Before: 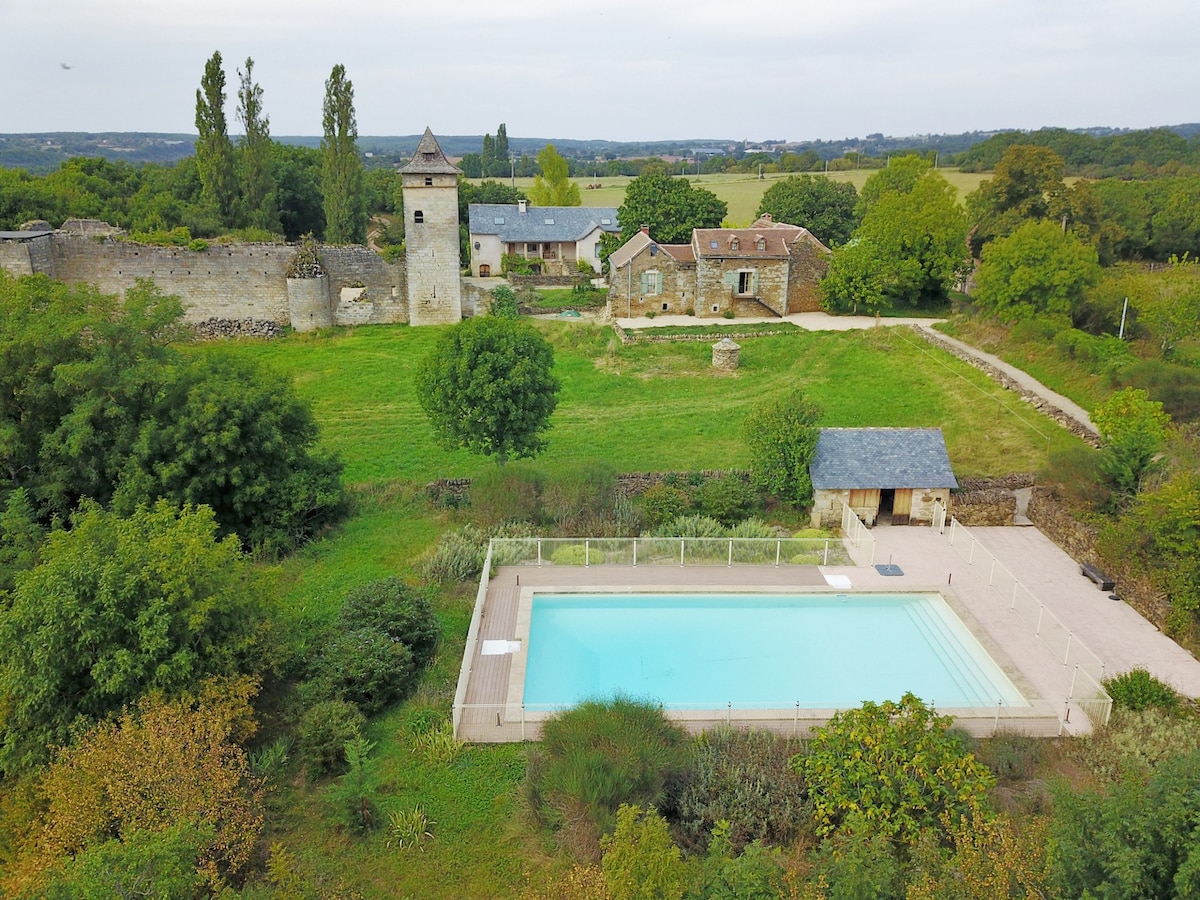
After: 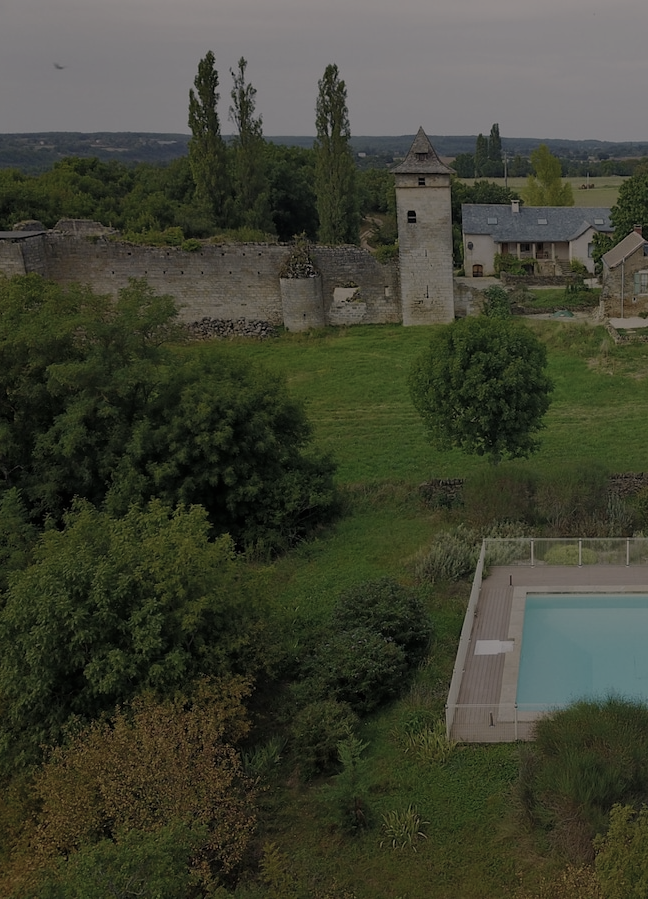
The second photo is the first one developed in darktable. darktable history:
tone curve: curves: ch0 [(0, 0) (0.251, 0.254) (0.689, 0.733) (1, 1)], preserve colors none
exposure: exposure -2.02 EV, compensate highlight preservation false
crop: left 0.633%, right 45.331%, bottom 0.081%
color correction: highlights a* 5.5, highlights b* 5.23, saturation 0.652
